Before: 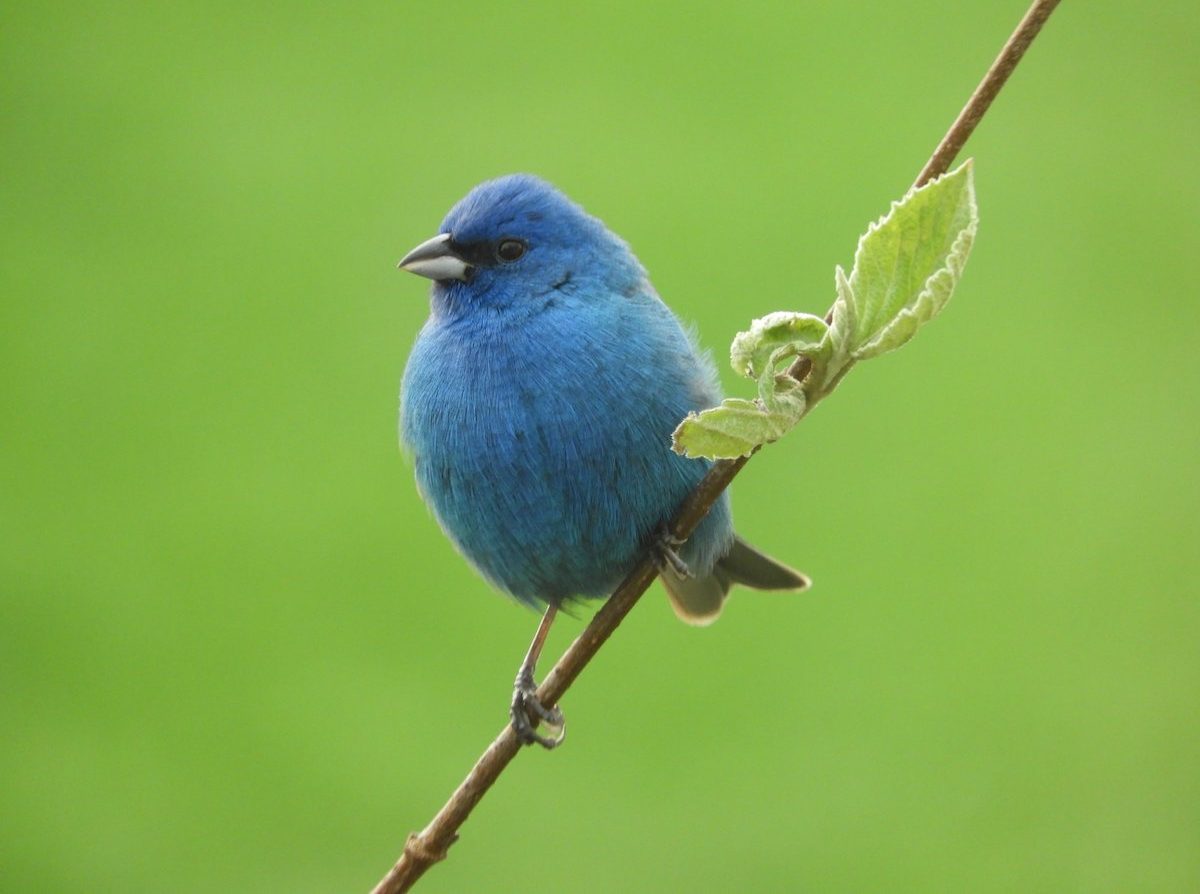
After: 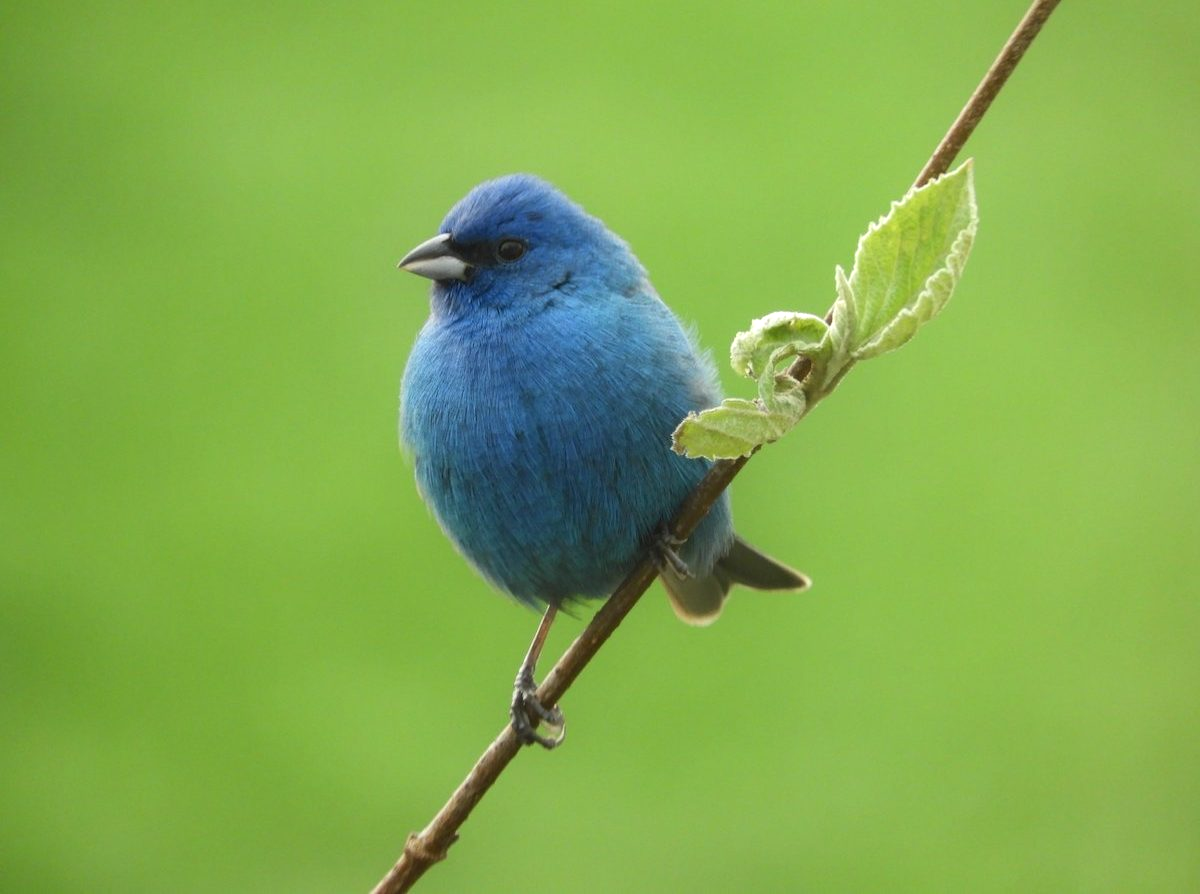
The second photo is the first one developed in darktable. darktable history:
exposure: black level correction 0.002, exposure -0.1 EV, compensate exposure bias true, compensate highlight preservation false
tone equalizer: -8 EV 0 EV, -7 EV 0.002 EV, -6 EV -0.003 EV, -5 EV -0.008 EV, -4 EV -0.085 EV, -3 EV -0.202 EV, -2 EV -0.259 EV, -1 EV 0.119 EV, +0 EV 0.315 EV
